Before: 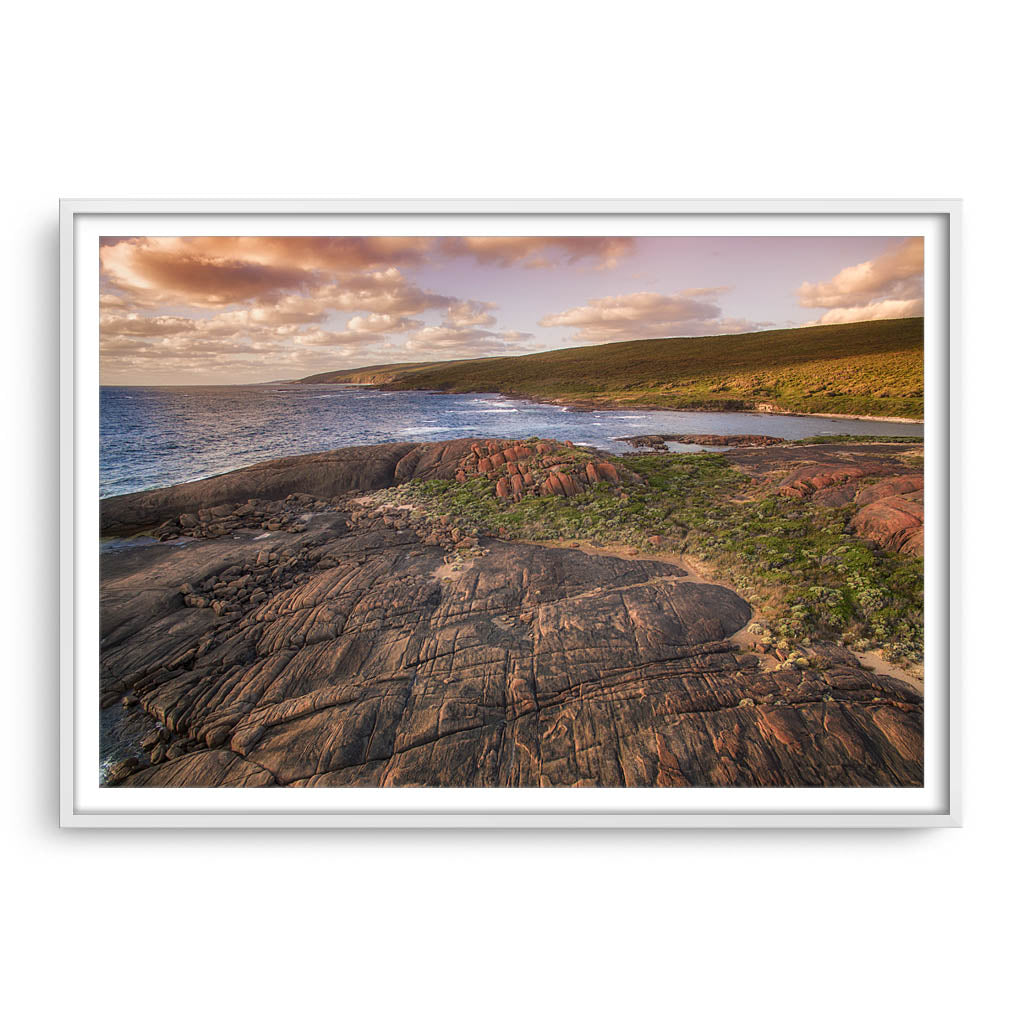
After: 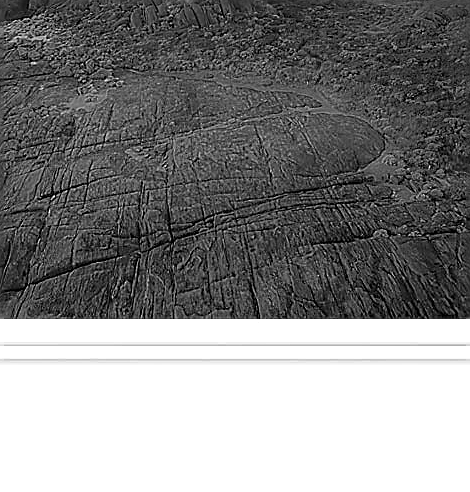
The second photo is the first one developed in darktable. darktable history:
sharpen: radius 1.393, amount 1.234, threshold 0.826
crop: left 35.796%, top 45.82%, right 18.216%, bottom 6.099%
tone equalizer: -8 EV -0.788 EV, -7 EV -0.69 EV, -6 EV -0.637 EV, -5 EV -0.371 EV, -3 EV 0.394 EV, -2 EV 0.6 EV, -1 EV 0.681 EV, +0 EV 0.763 EV, mask exposure compensation -0.498 EV
color zones: curves: ch0 [(0.287, 0.048) (0.493, 0.484) (0.737, 0.816)]; ch1 [(0, 0) (0.143, 0) (0.286, 0) (0.429, 0) (0.571, 0) (0.714, 0) (0.857, 0)]
